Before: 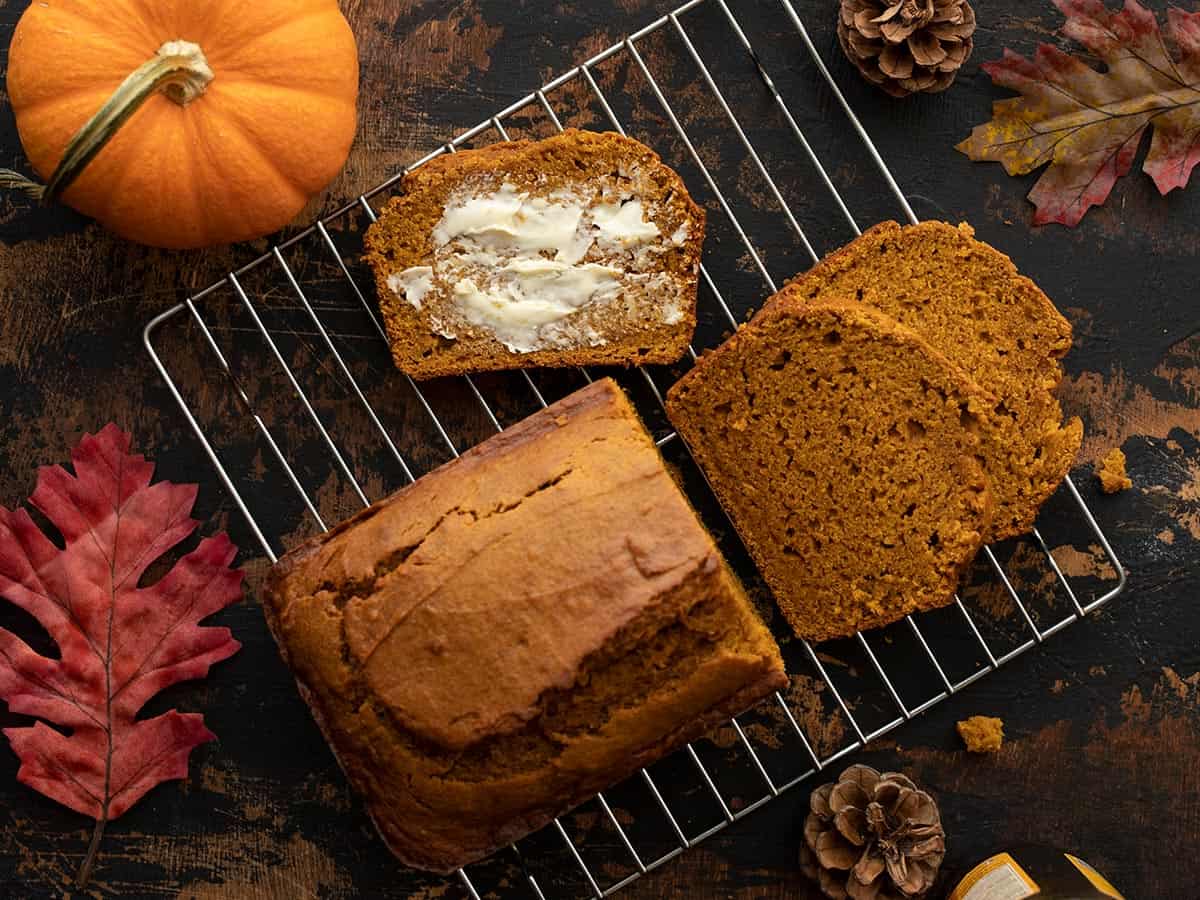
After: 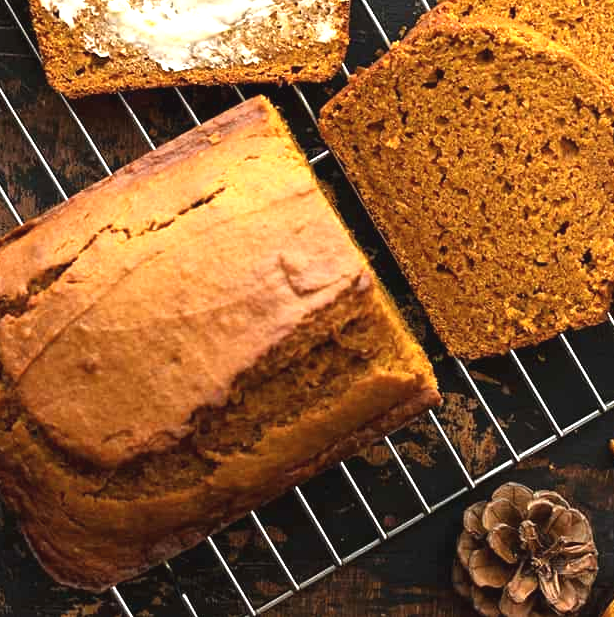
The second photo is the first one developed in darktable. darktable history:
crop and rotate: left 28.929%, top 31.424%, right 19.841%
exposure: black level correction -0.002, exposure 1.11 EV, compensate highlight preservation false
